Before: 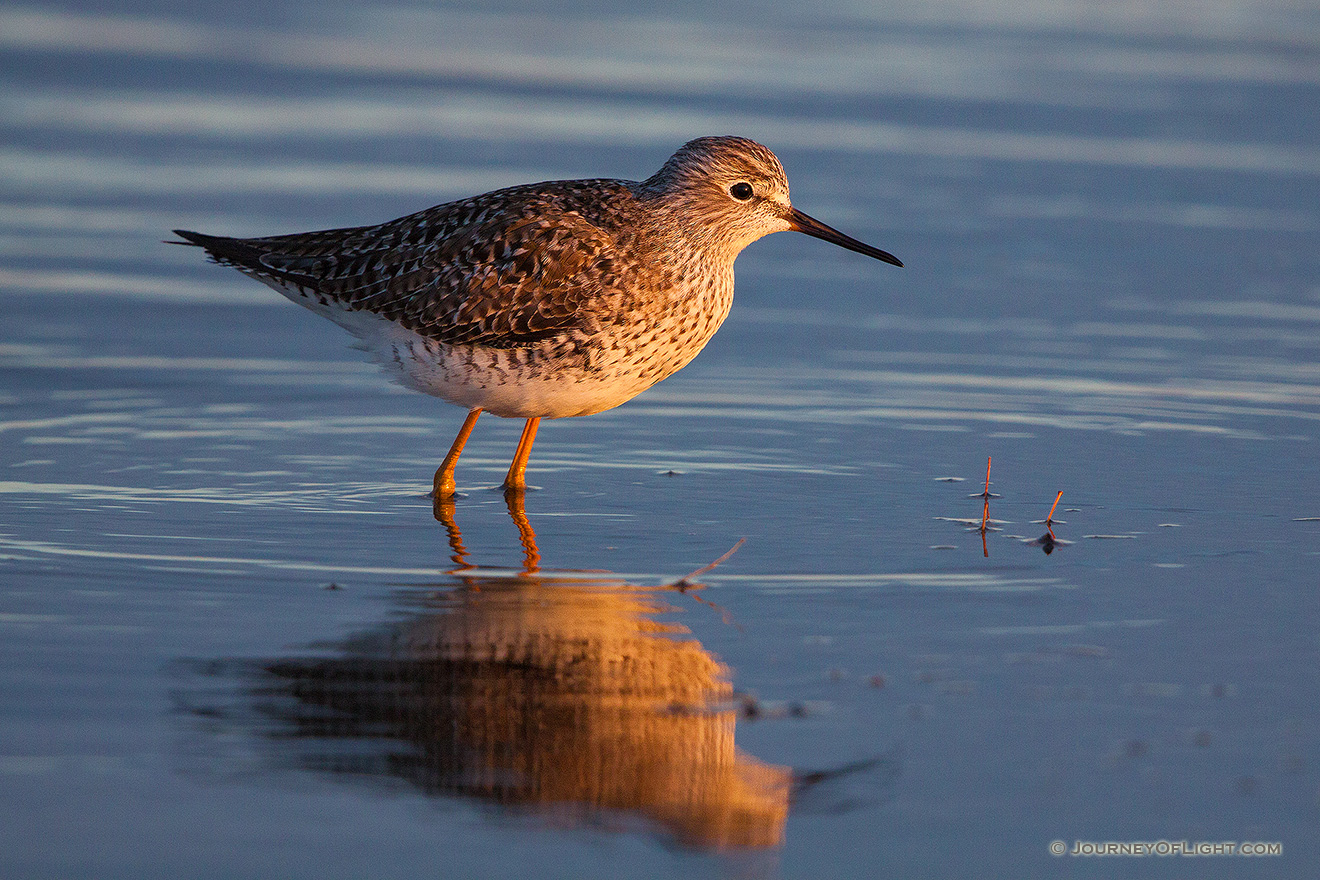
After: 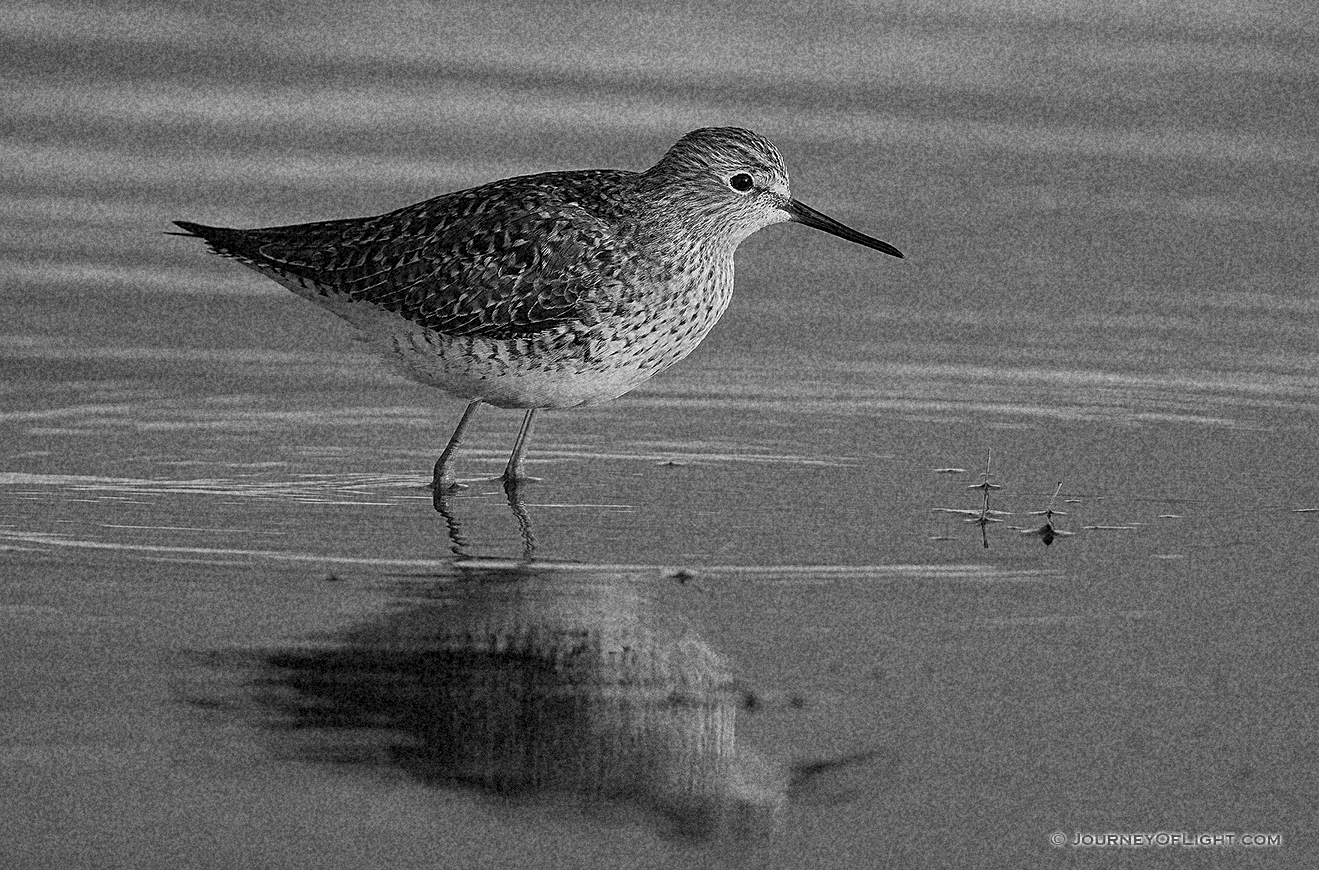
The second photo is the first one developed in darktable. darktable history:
sharpen: on, module defaults
crop: top 1.049%, right 0.001%
exposure: exposure 0 EV, compensate highlight preservation false
color calibration: output gray [0.22, 0.42, 0.37, 0], gray › normalize channels true, illuminant same as pipeline (D50), adaptation XYZ, x 0.346, y 0.359, gamut compression 0
grain: coarseness 46.9 ISO, strength 50.21%, mid-tones bias 0%
